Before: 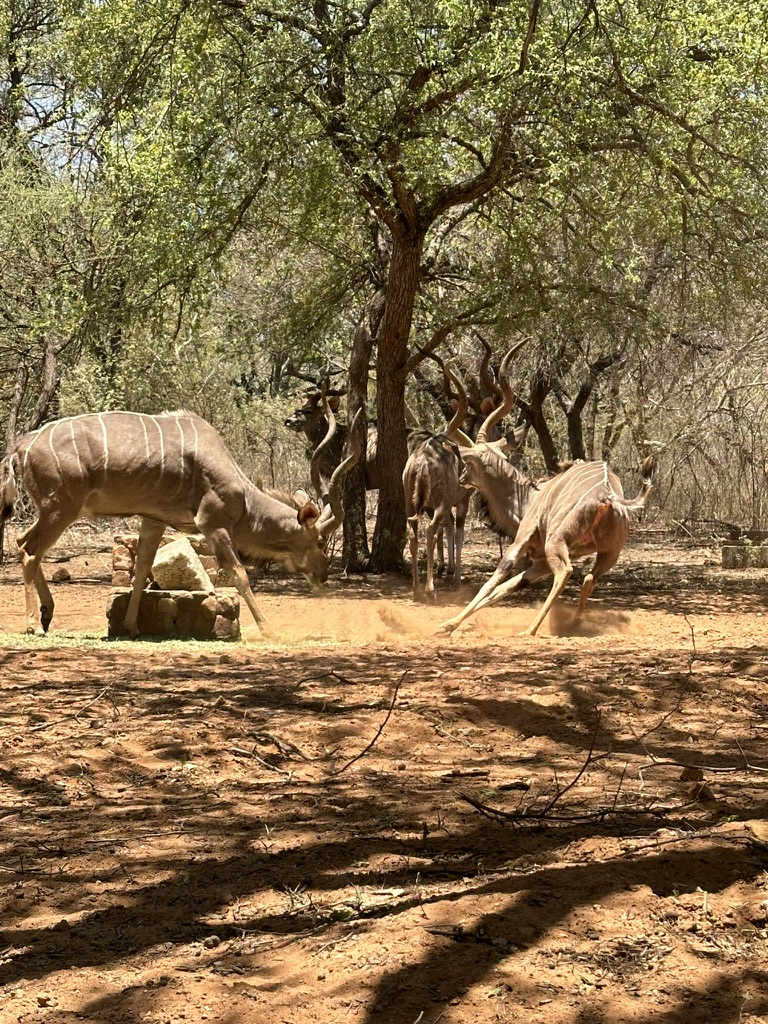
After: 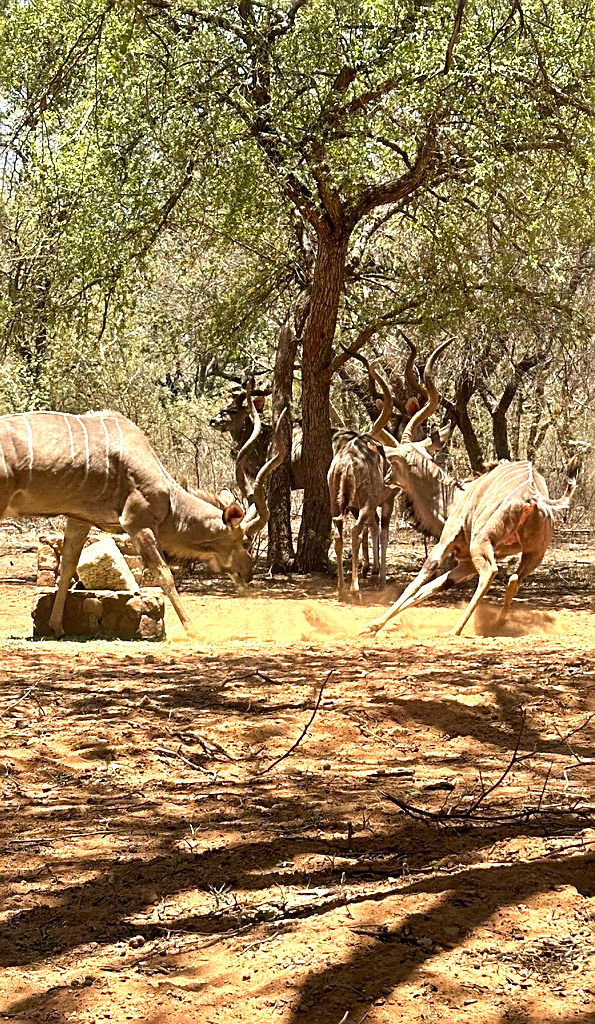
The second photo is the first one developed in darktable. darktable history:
crop: left 9.869%, right 12.654%
exposure: exposure 0.61 EV, compensate highlight preservation false
sharpen: amount 0.536
